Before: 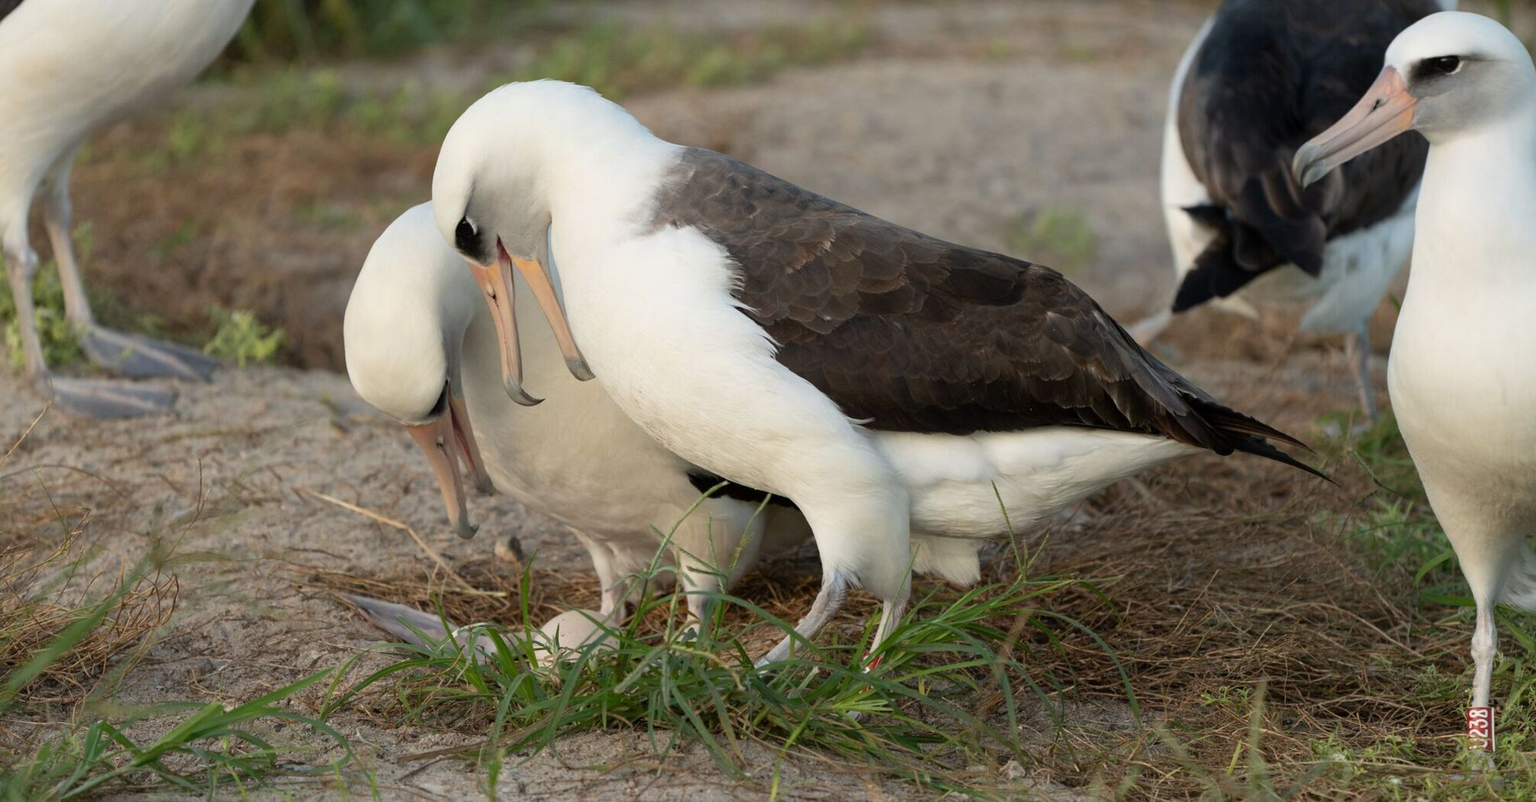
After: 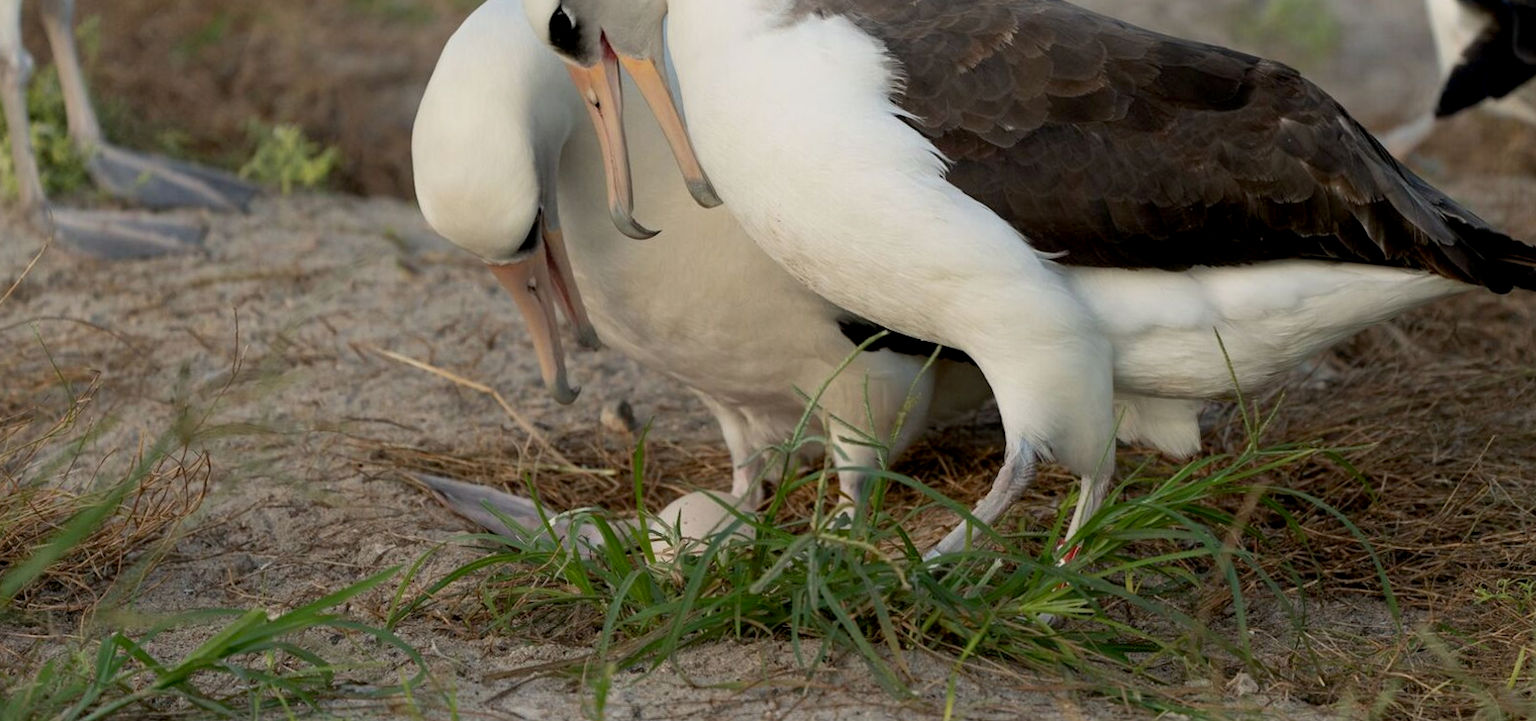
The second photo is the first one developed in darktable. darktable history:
crop: top 26.531%, right 17.959%
exposure: black level correction 0.006, exposure -0.226 EV, compensate highlight preservation false
rotate and perspective: rotation -0.45°, automatic cropping original format, crop left 0.008, crop right 0.992, crop top 0.012, crop bottom 0.988
